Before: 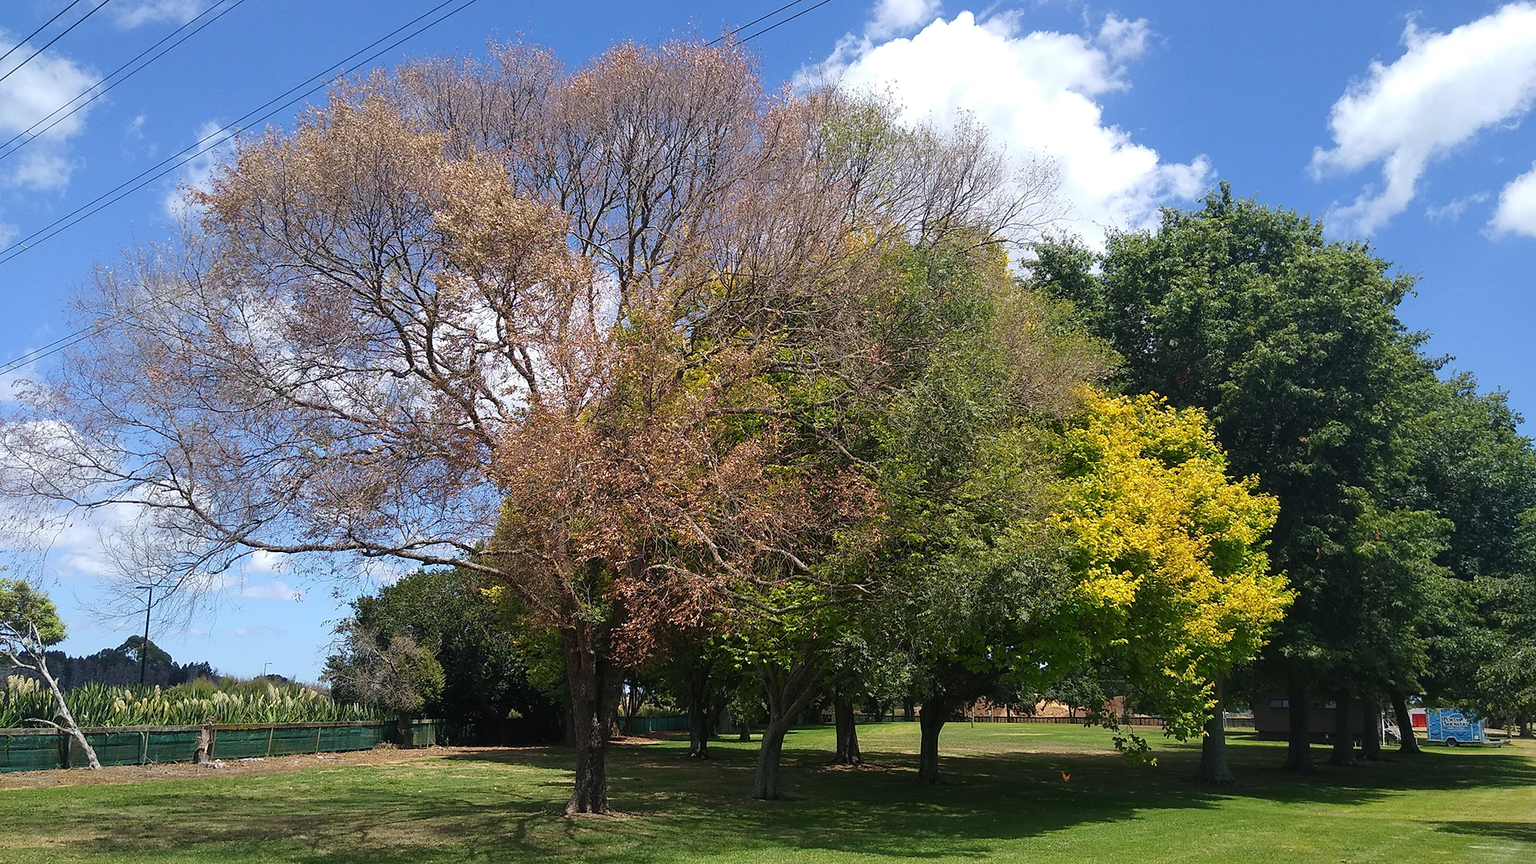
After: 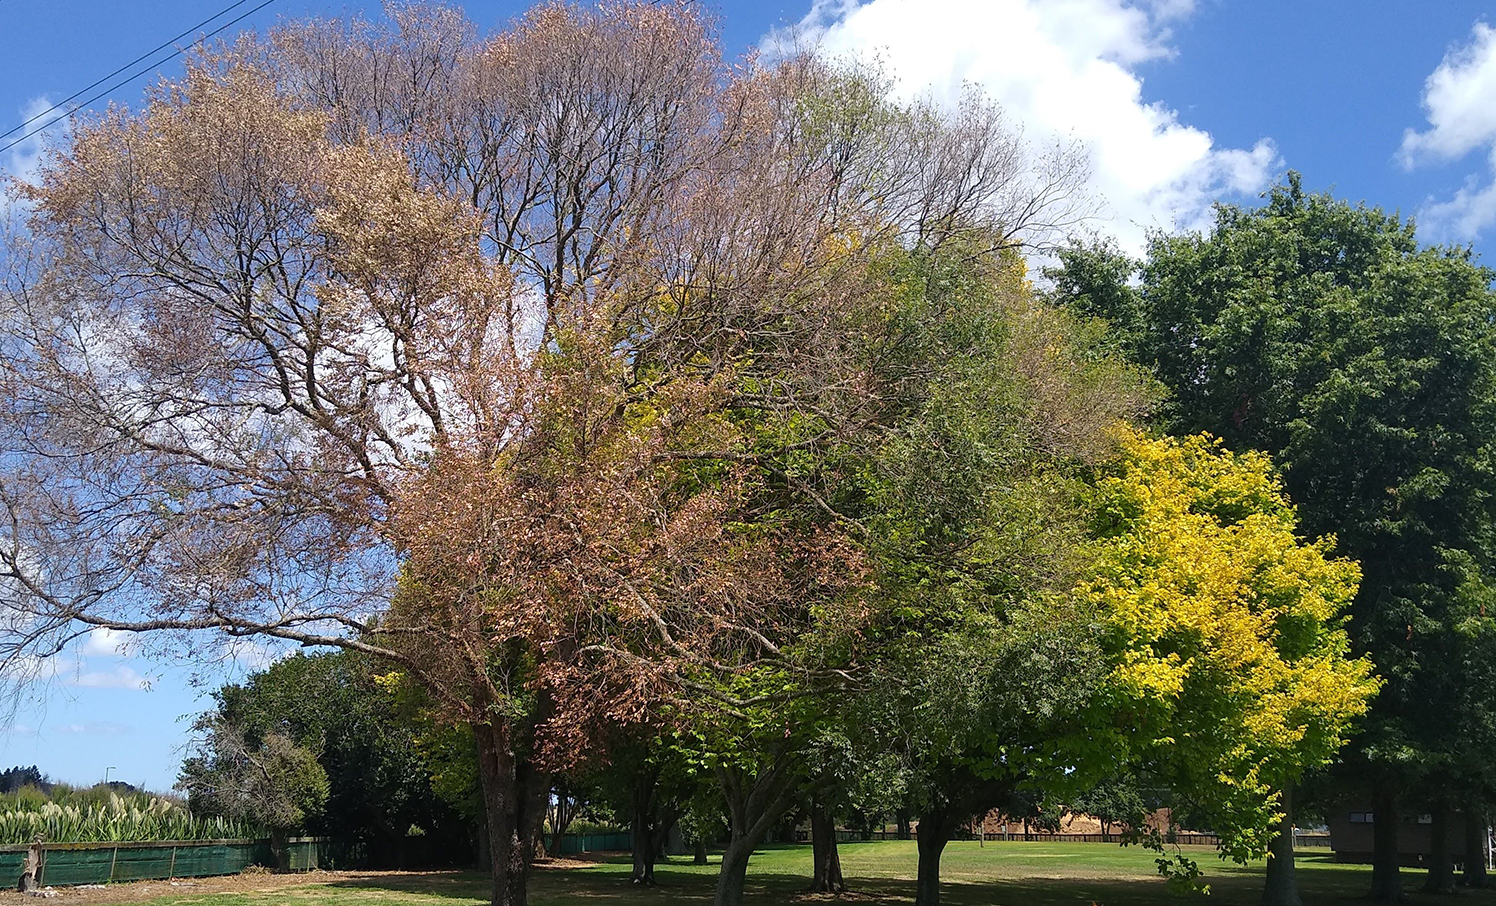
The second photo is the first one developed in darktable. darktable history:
crop: left 11.675%, top 4.959%, right 9.557%, bottom 10.204%
exposure: compensate highlight preservation false
